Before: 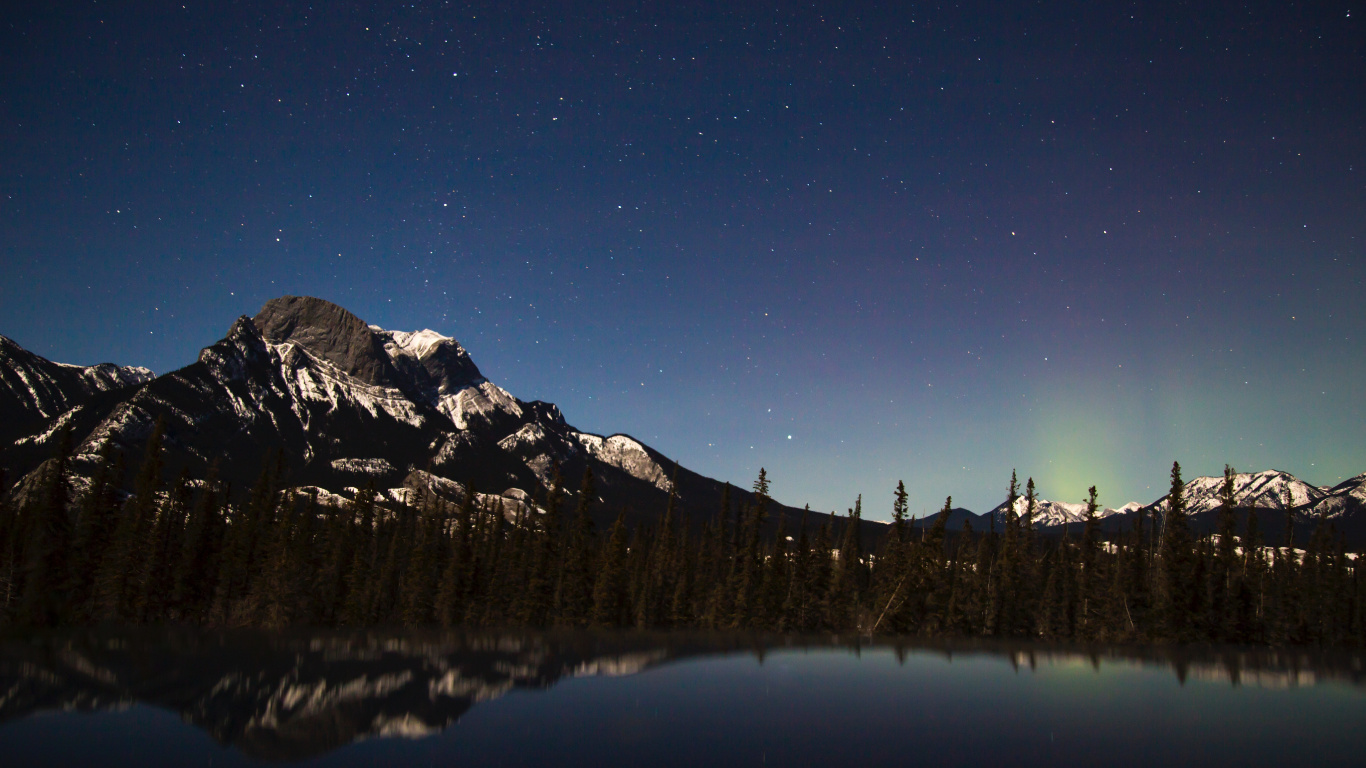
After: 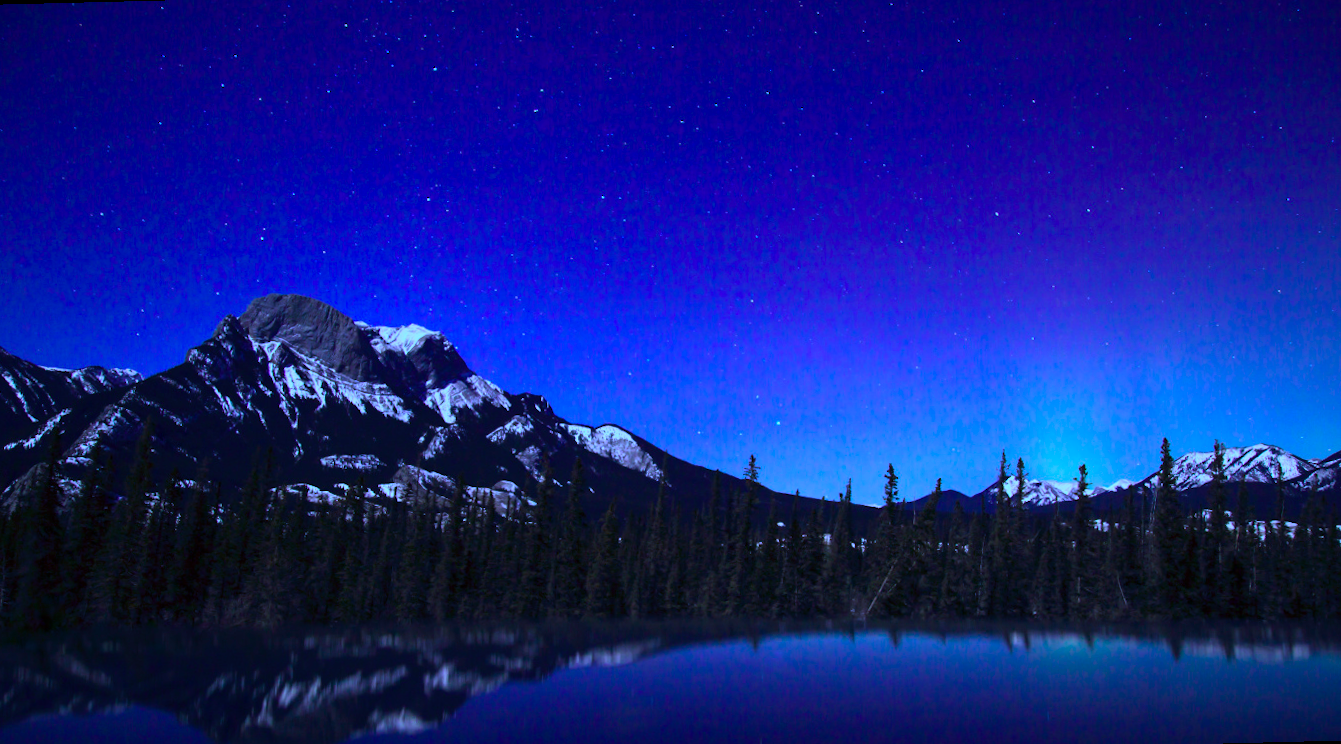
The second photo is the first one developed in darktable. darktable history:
color calibration: output R [0.948, 0.091, -0.04, 0], output G [-0.3, 1.384, -0.085, 0], output B [-0.108, 0.061, 1.08, 0], illuminant as shot in camera, x 0.484, y 0.43, temperature 2405.29 K
rotate and perspective: rotation -1.42°, crop left 0.016, crop right 0.984, crop top 0.035, crop bottom 0.965
